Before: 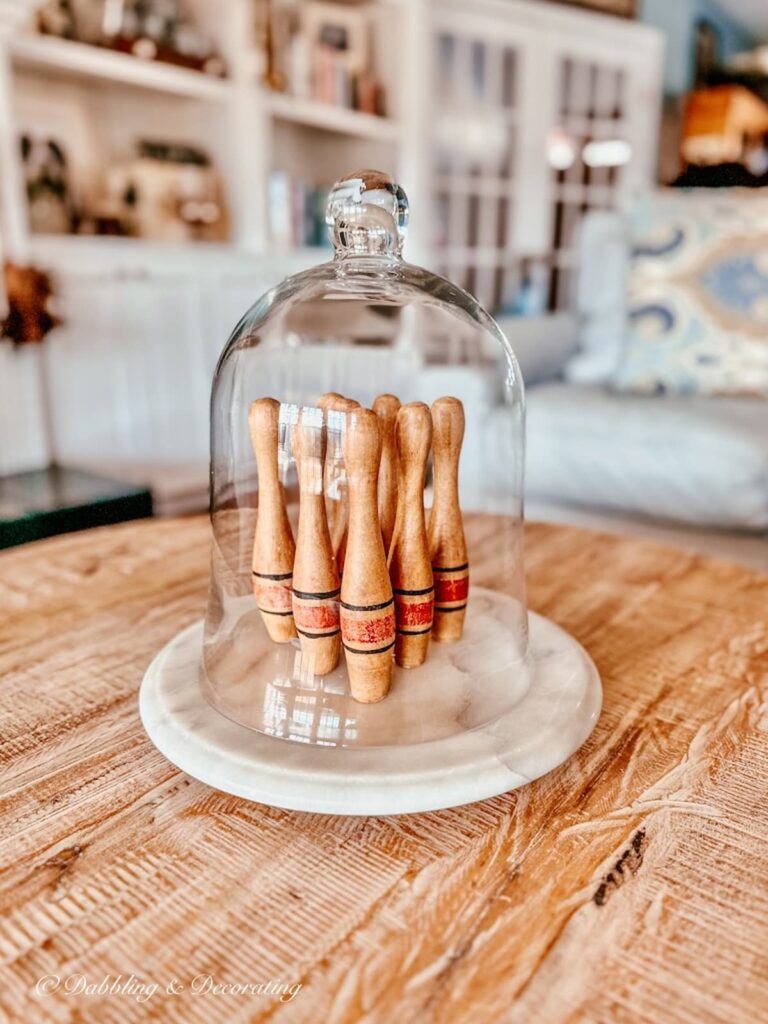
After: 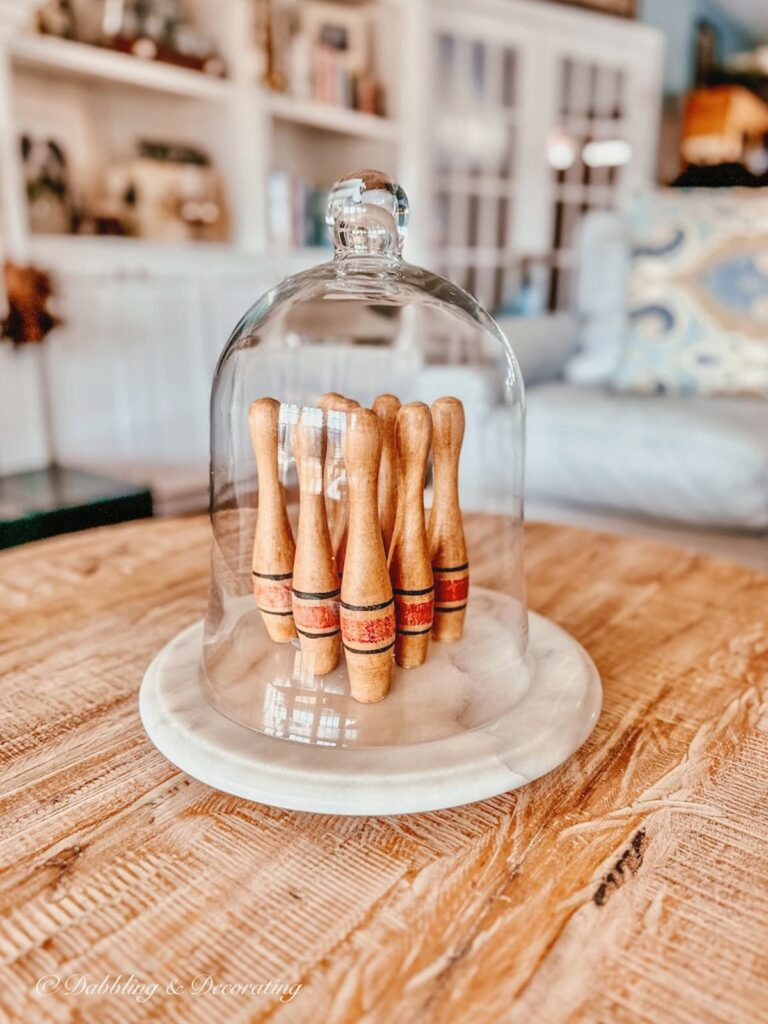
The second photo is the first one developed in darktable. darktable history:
contrast equalizer: octaves 7, y [[0.6 ×6], [0.55 ×6], [0 ×6], [0 ×6], [0 ×6]], mix -0.2
tone equalizer: on, module defaults
